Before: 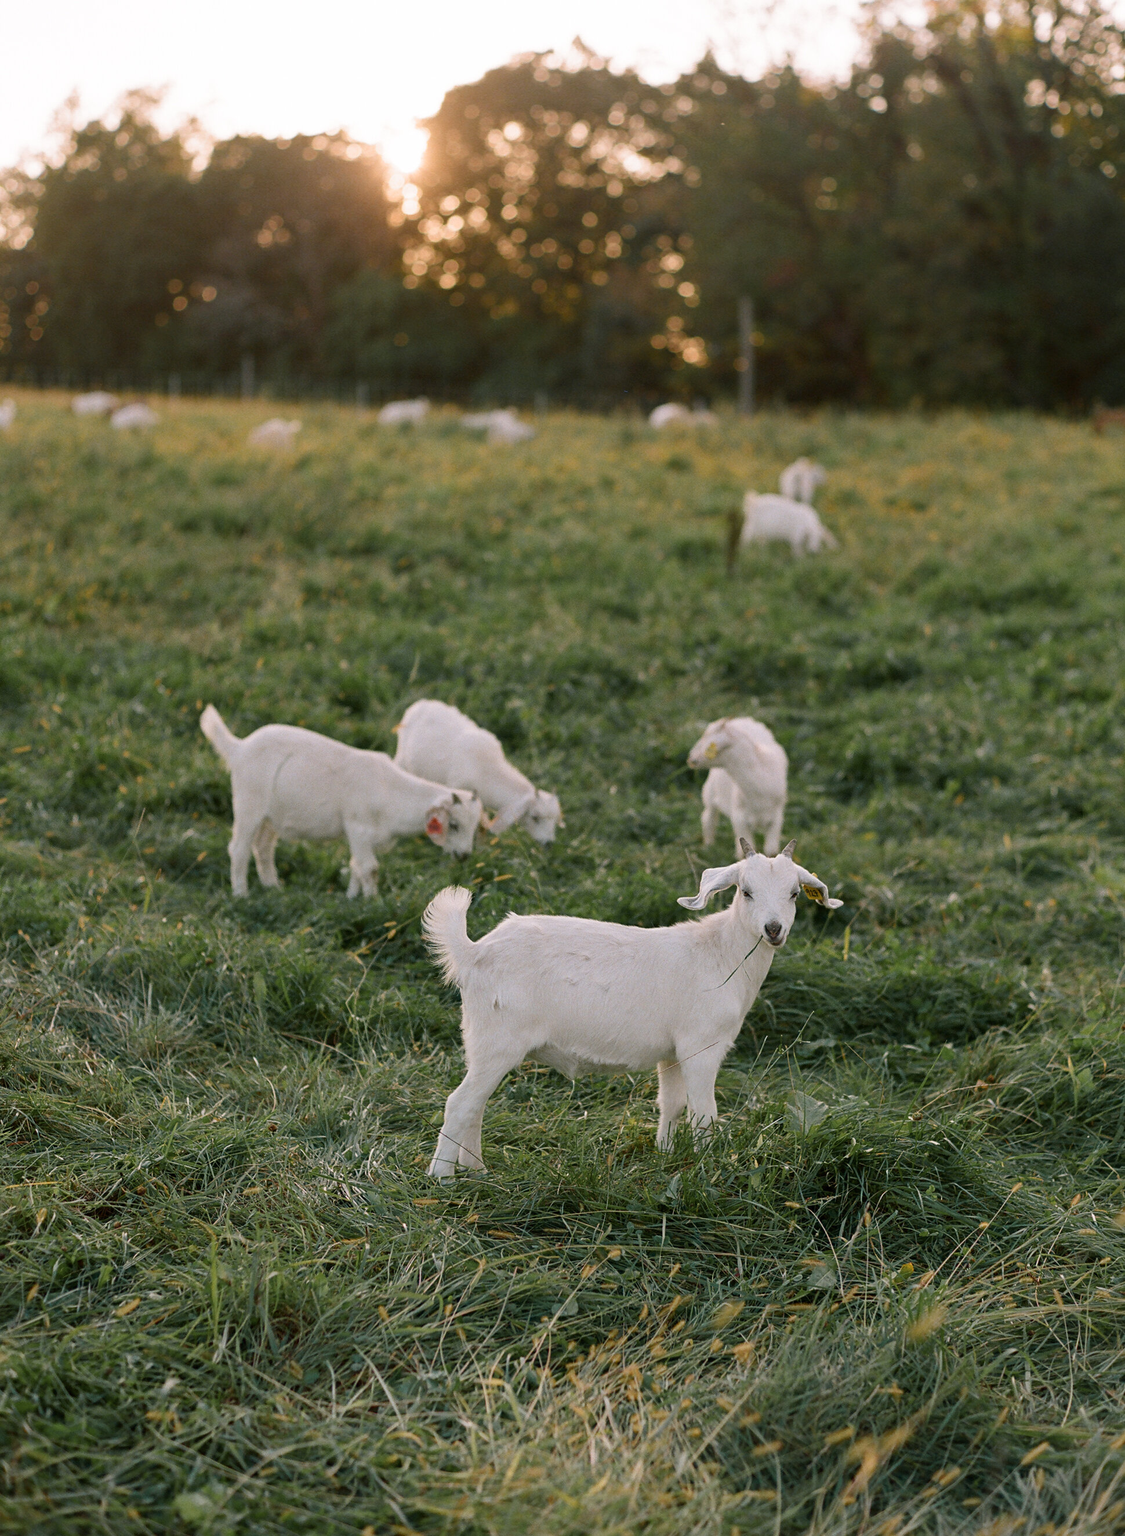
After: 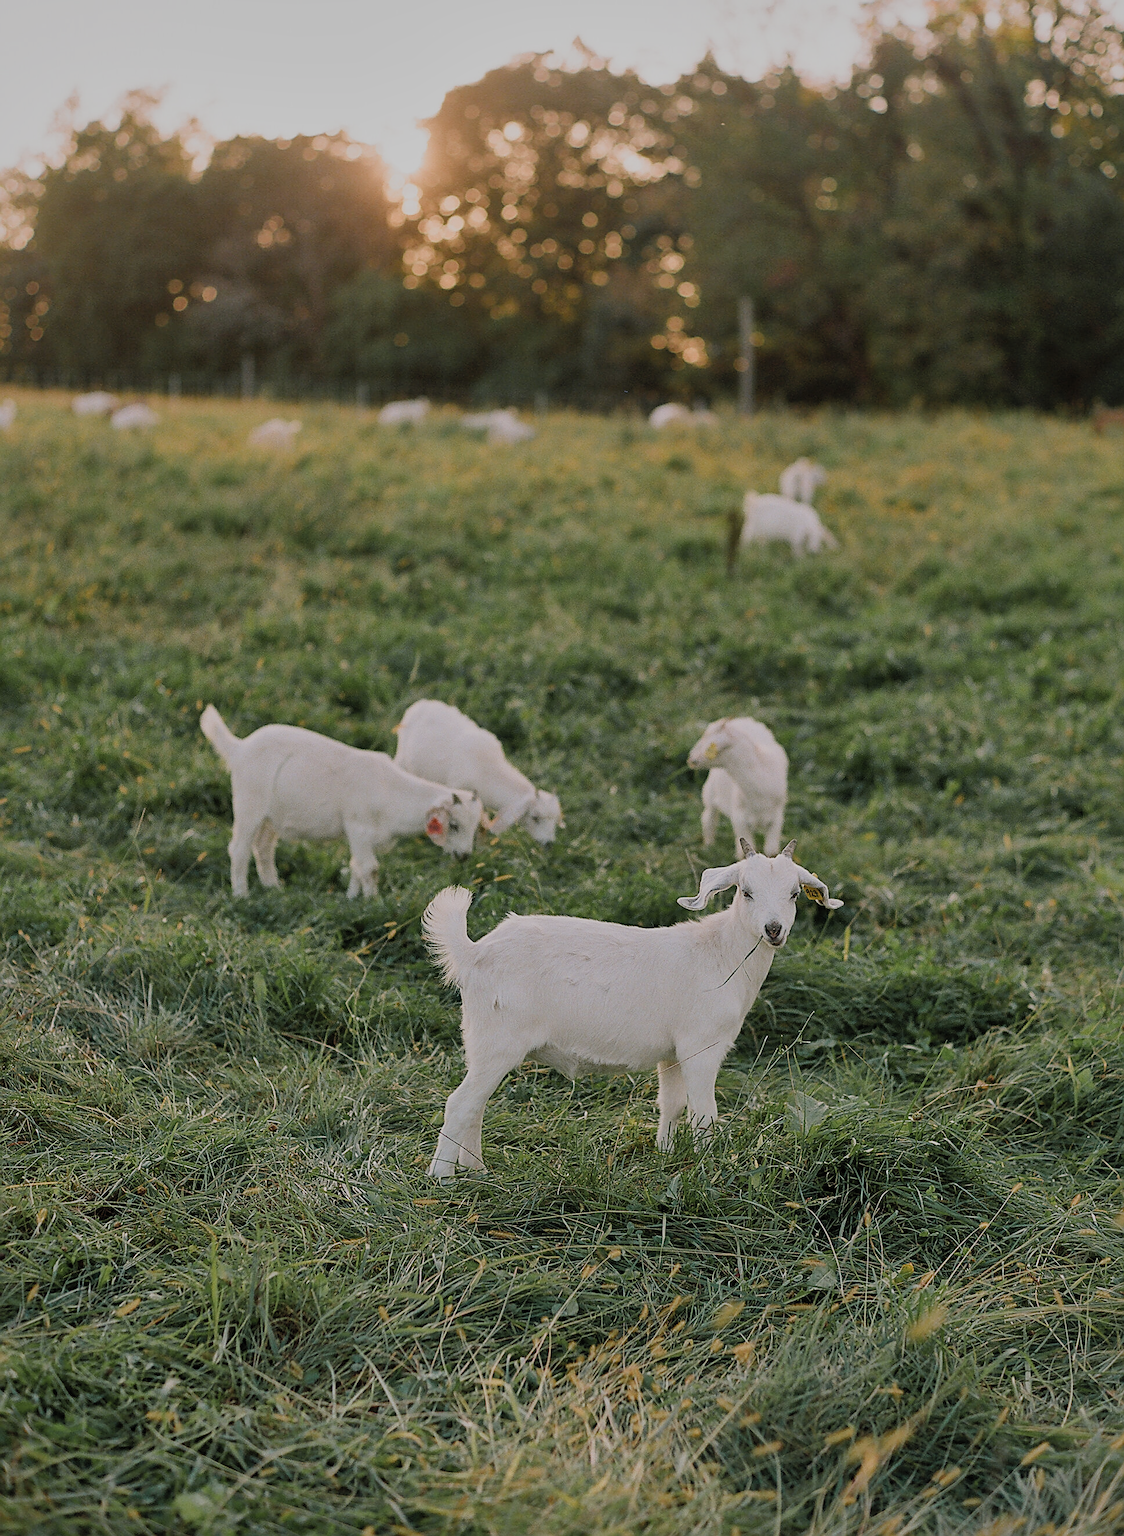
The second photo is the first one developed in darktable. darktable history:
filmic rgb: black relative exposure -8.01 EV, white relative exposure 3.98 EV, hardness 4.1, contrast 0.998, color science v5 (2021), iterations of high-quality reconstruction 0, contrast in shadows safe, contrast in highlights safe
shadows and highlights: on, module defaults
sharpen: radius 1.403, amount 1.257, threshold 0.708
